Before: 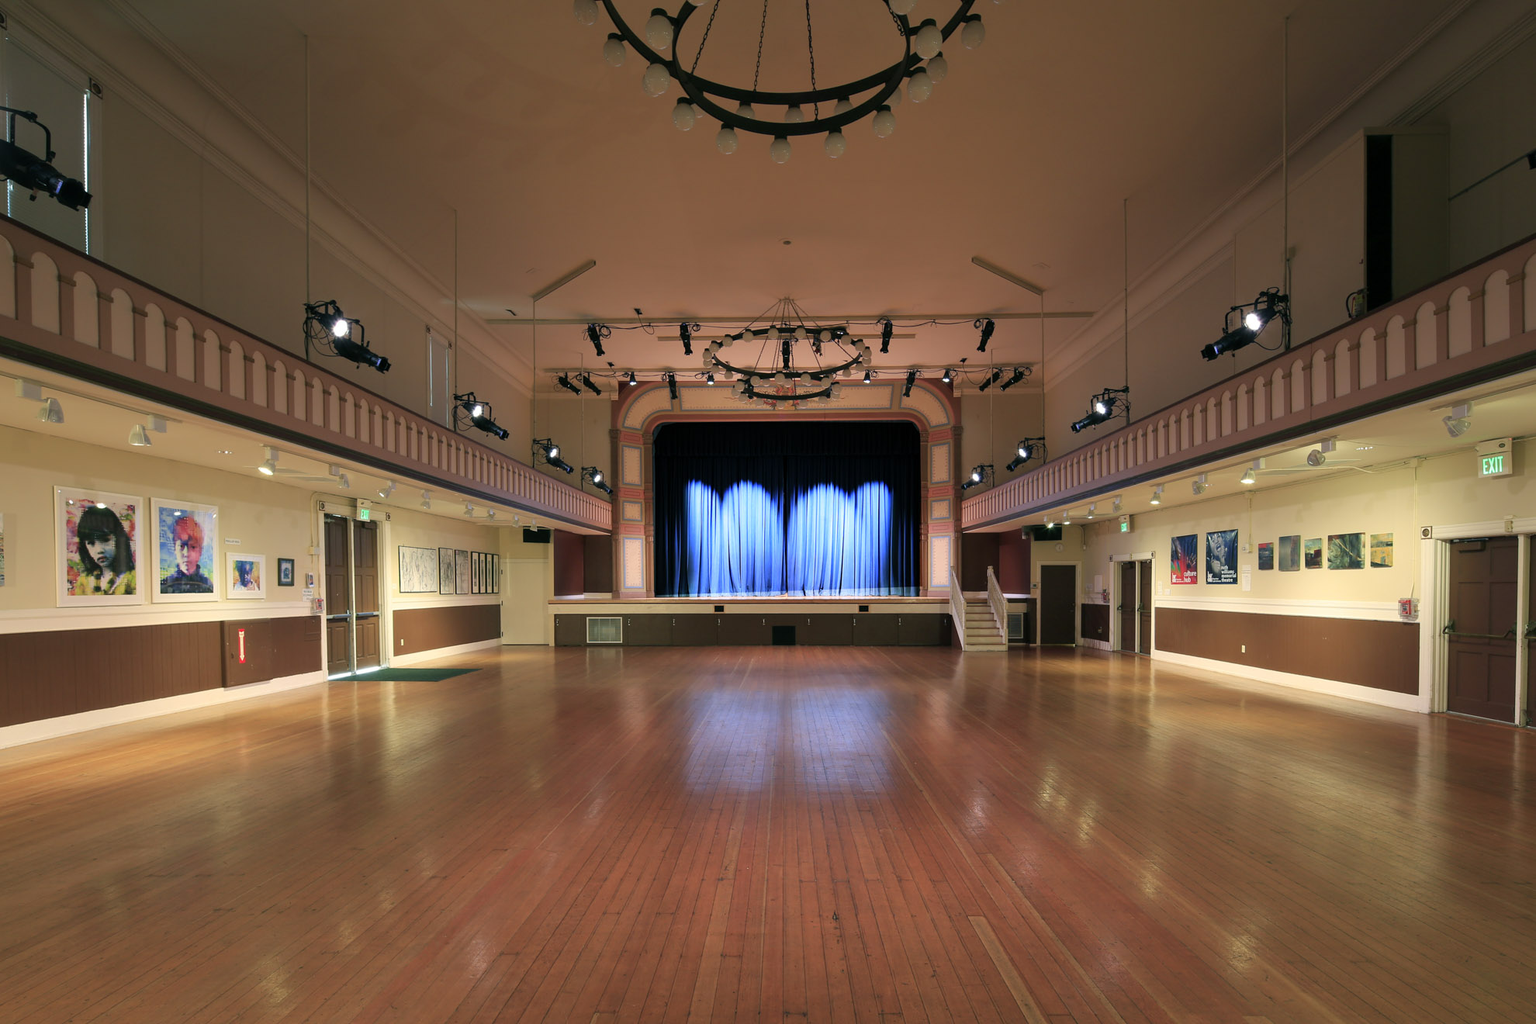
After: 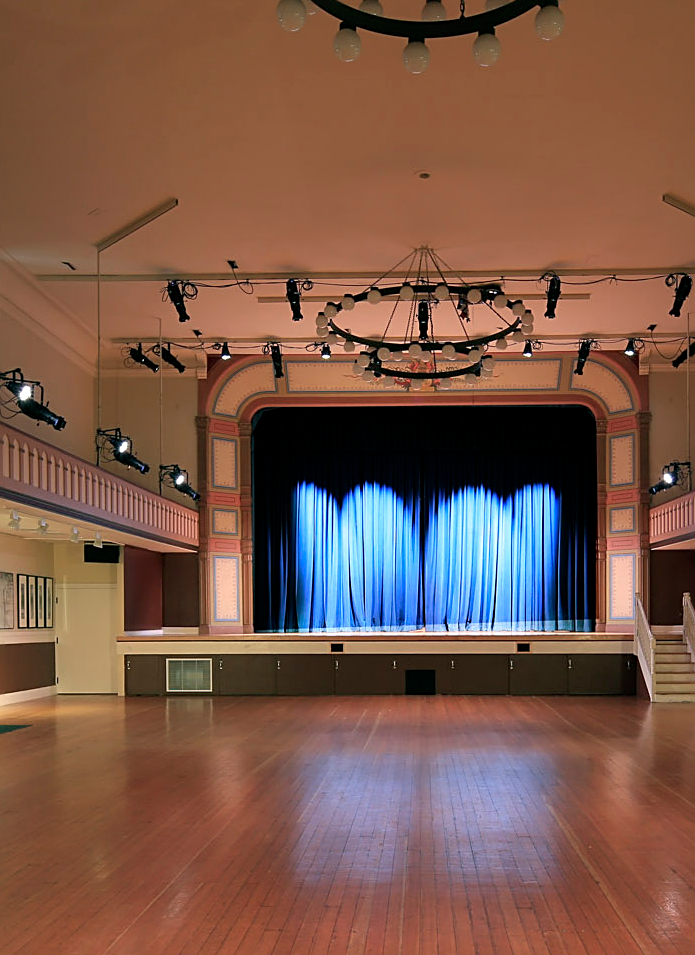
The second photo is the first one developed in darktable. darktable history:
crop and rotate: left 29.818%, top 10.385%, right 35.045%, bottom 17.208%
sharpen: on, module defaults
